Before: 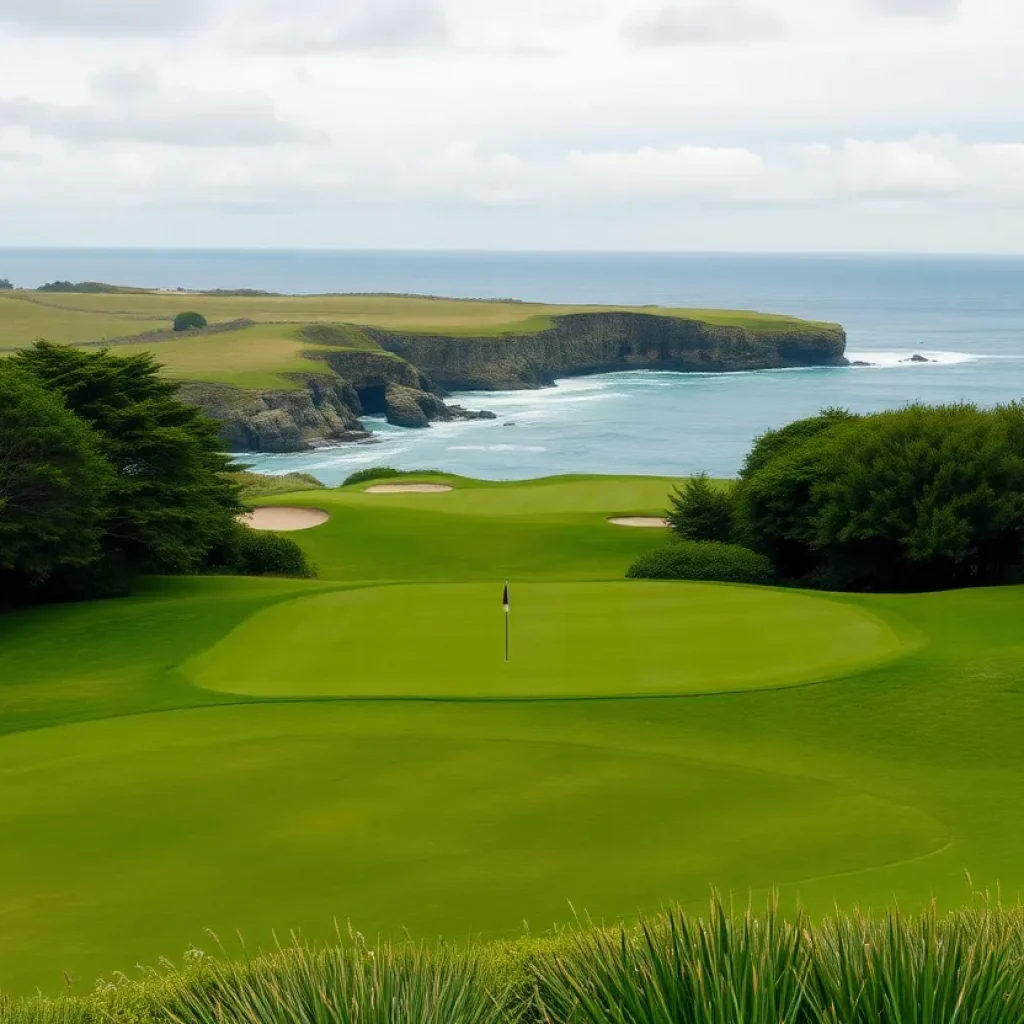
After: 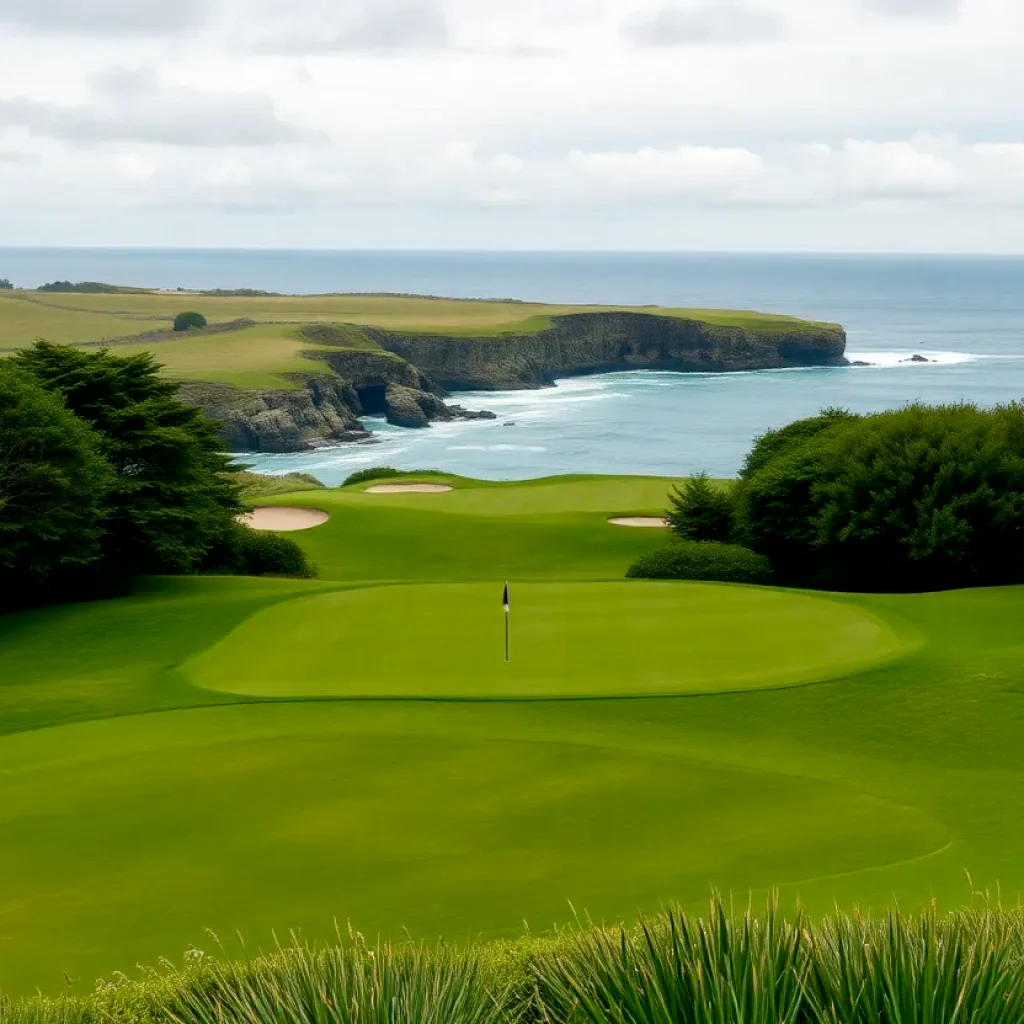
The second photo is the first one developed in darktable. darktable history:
exposure: black level correction 0.004, exposure 0.017 EV, compensate highlight preservation false
local contrast: mode bilateral grid, contrast 26, coarseness 51, detail 122%, midtone range 0.2
